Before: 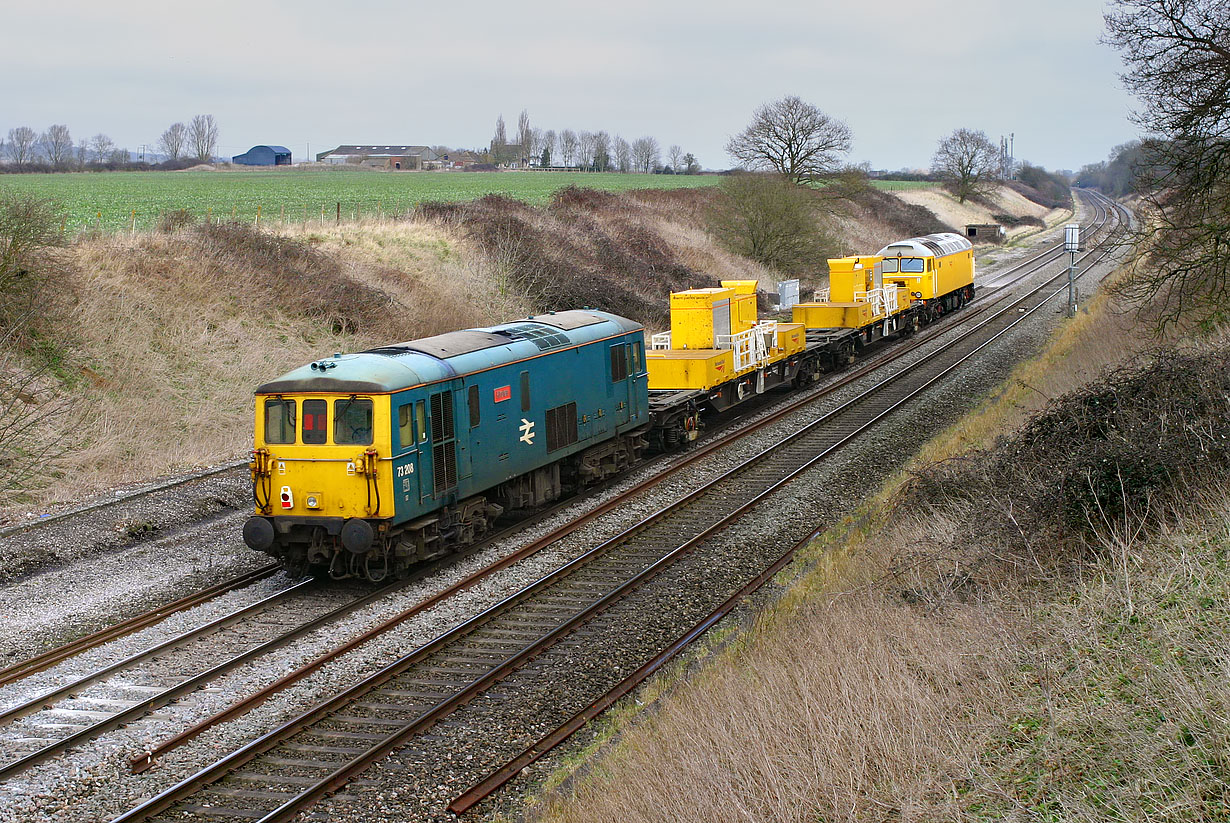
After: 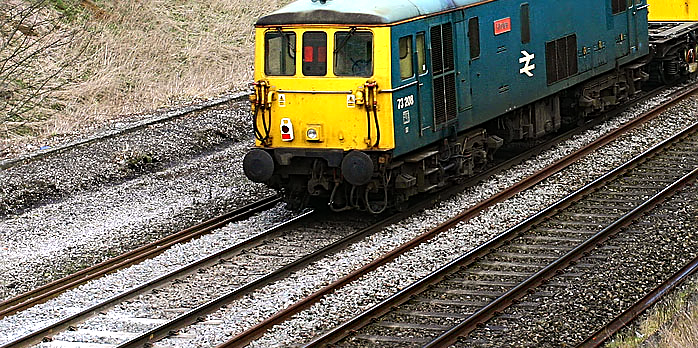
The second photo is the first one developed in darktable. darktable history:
tone equalizer: -8 EV -0.725 EV, -7 EV -0.705 EV, -6 EV -0.612 EV, -5 EV -0.402 EV, -3 EV 0.403 EV, -2 EV 0.6 EV, -1 EV 0.684 EV, +0 EV 0.737 EV, edges refinement/feathering 500, mask exposure compensation -1.57 EV, preserve details no
crop: top 44.736%, right 43.205%, bottom 12.938%
sharpen: on, module defaults
